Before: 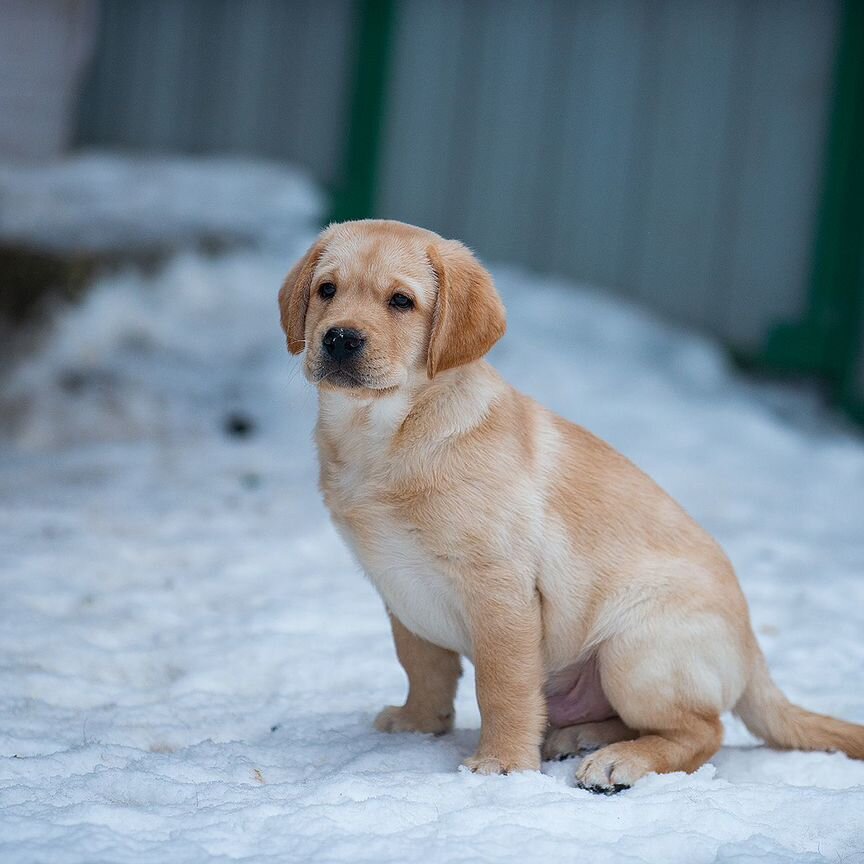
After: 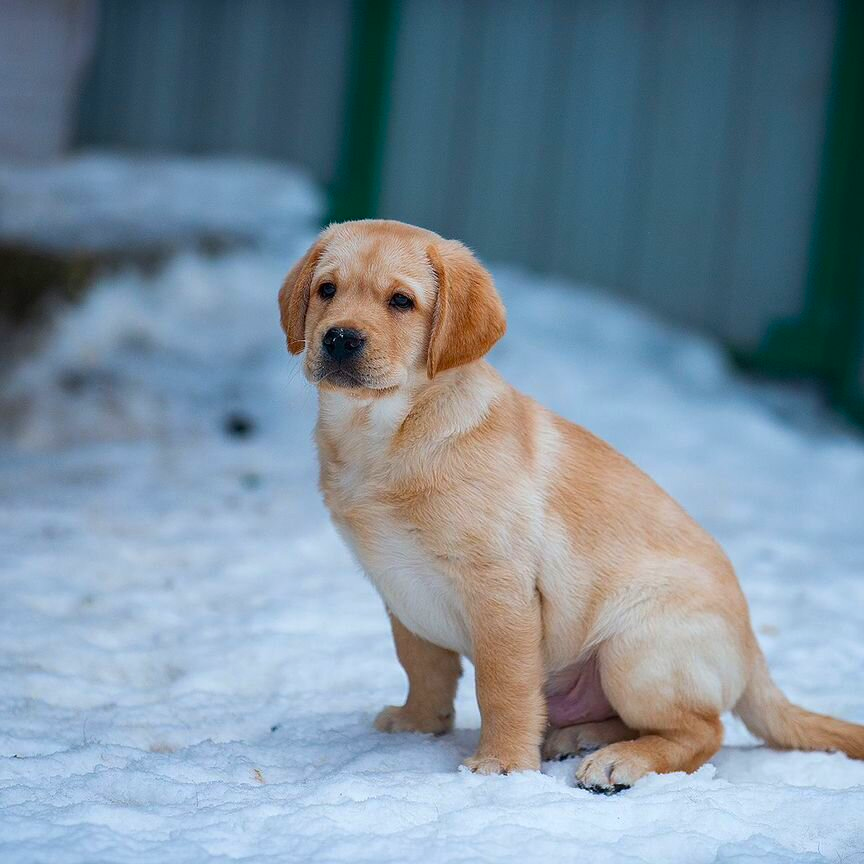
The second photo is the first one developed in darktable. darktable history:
contrast brightness saturation: brightness -0.026, saturation 0.359
